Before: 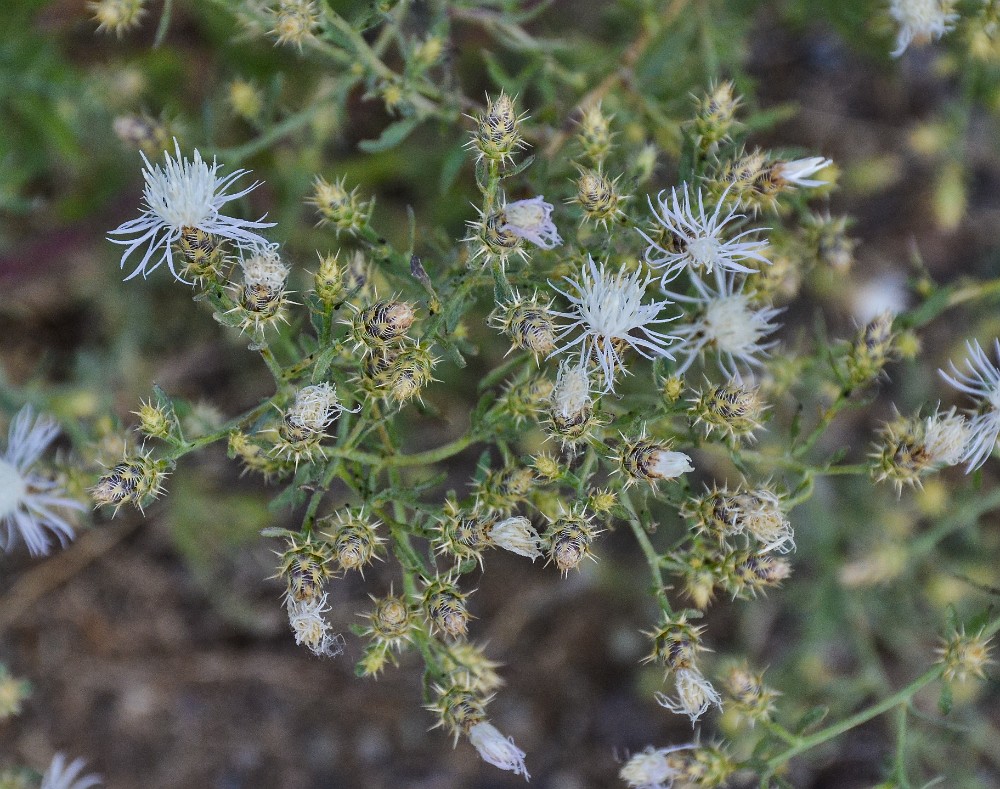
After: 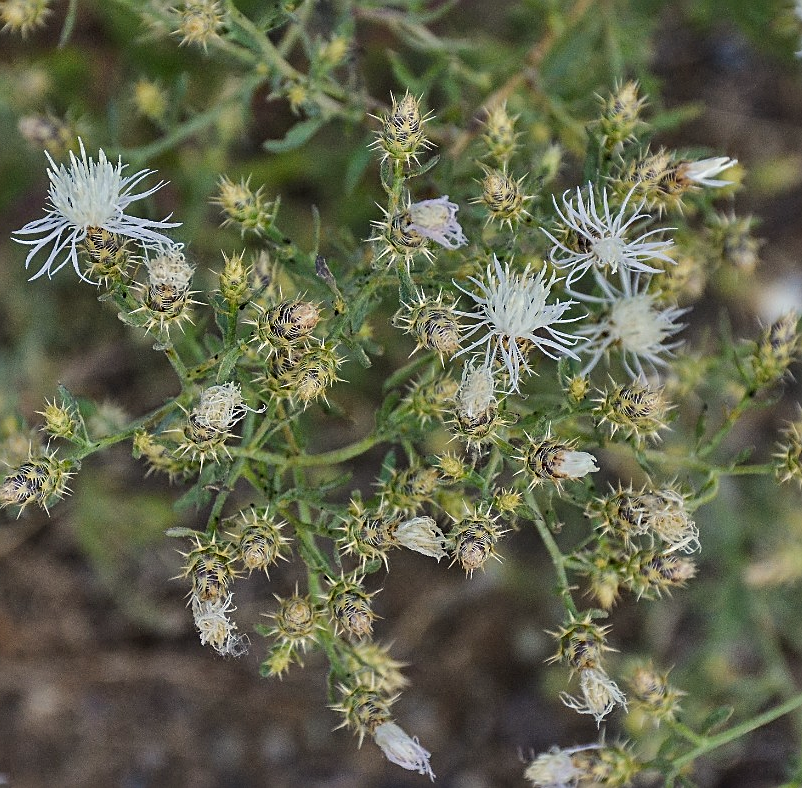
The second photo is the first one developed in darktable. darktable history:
white balance: red 1.029, blue 0.92
tone equalizer: -7 EV 0.13 EV, smoothing diameter 25%, edges refinement/feathering 10, preserve details guided filter
crop and rotate: left 9.597%, right 10.195%
sharpen: on, module defaults
